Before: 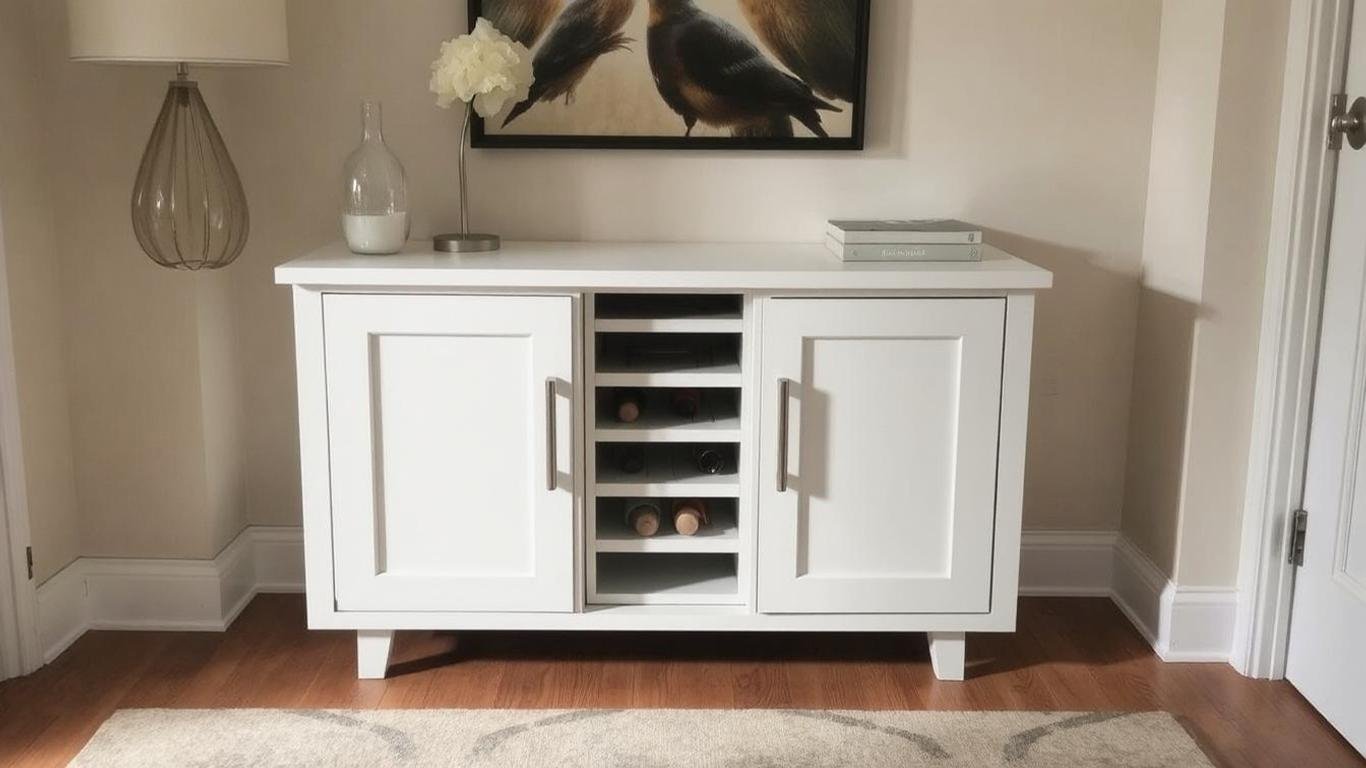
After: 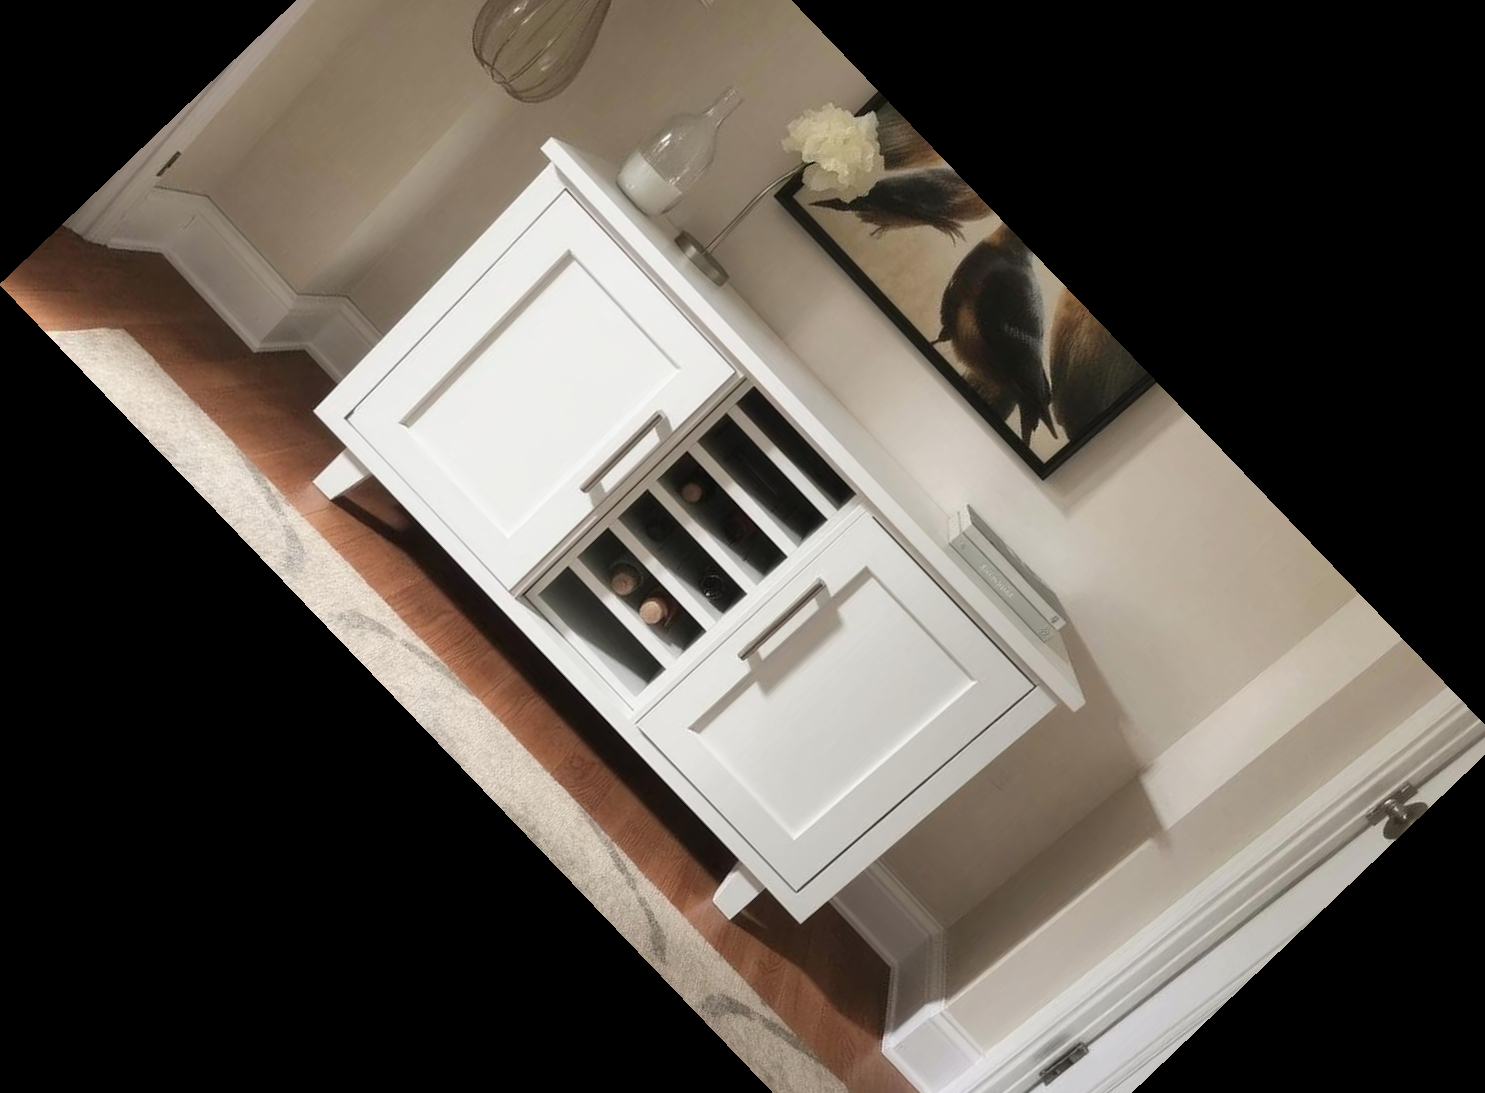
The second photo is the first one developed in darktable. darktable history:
crop and rotate: angle -46.26°, top 16.234%, right 0.912%, bottom 11.704%
contrast brightness saturation: saturation -0.05
